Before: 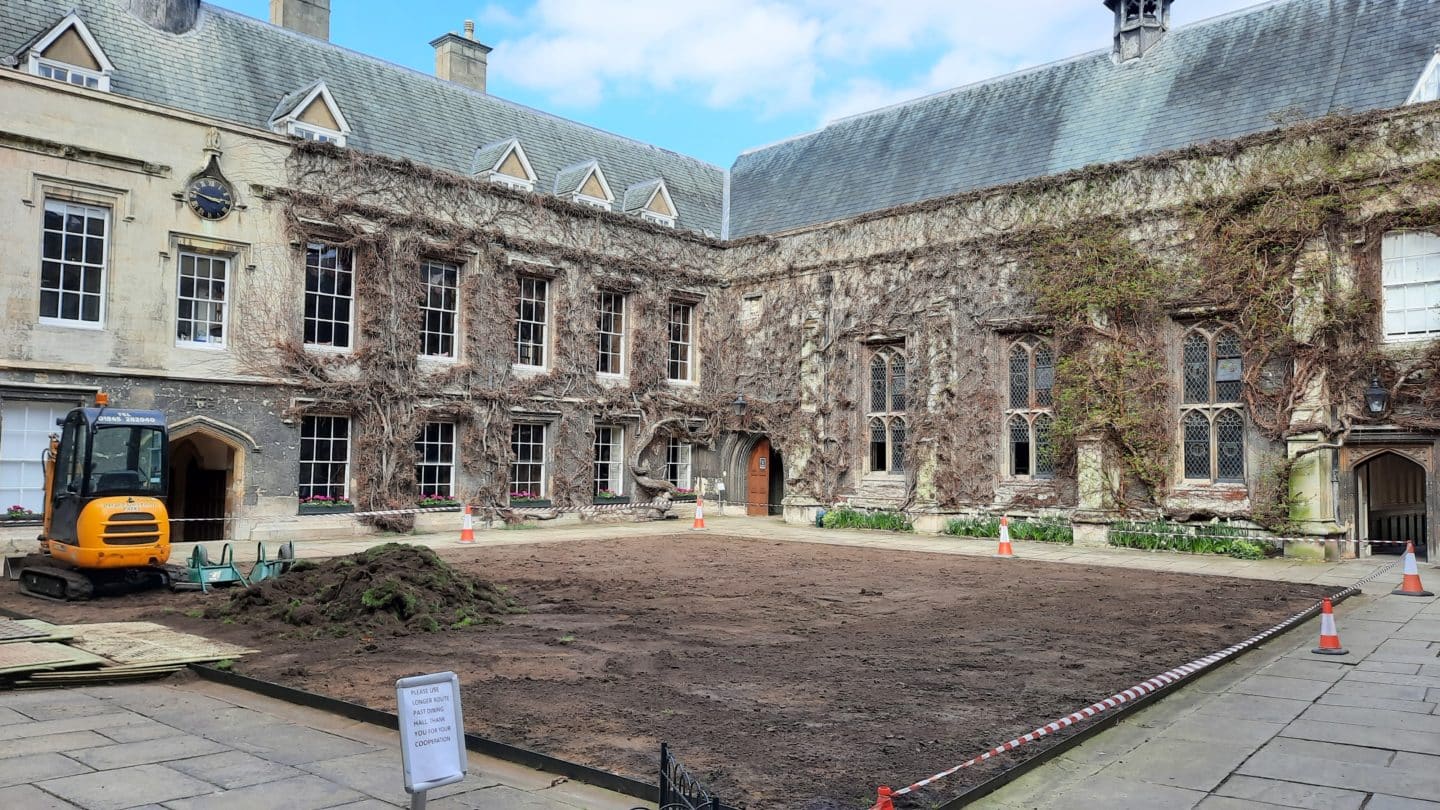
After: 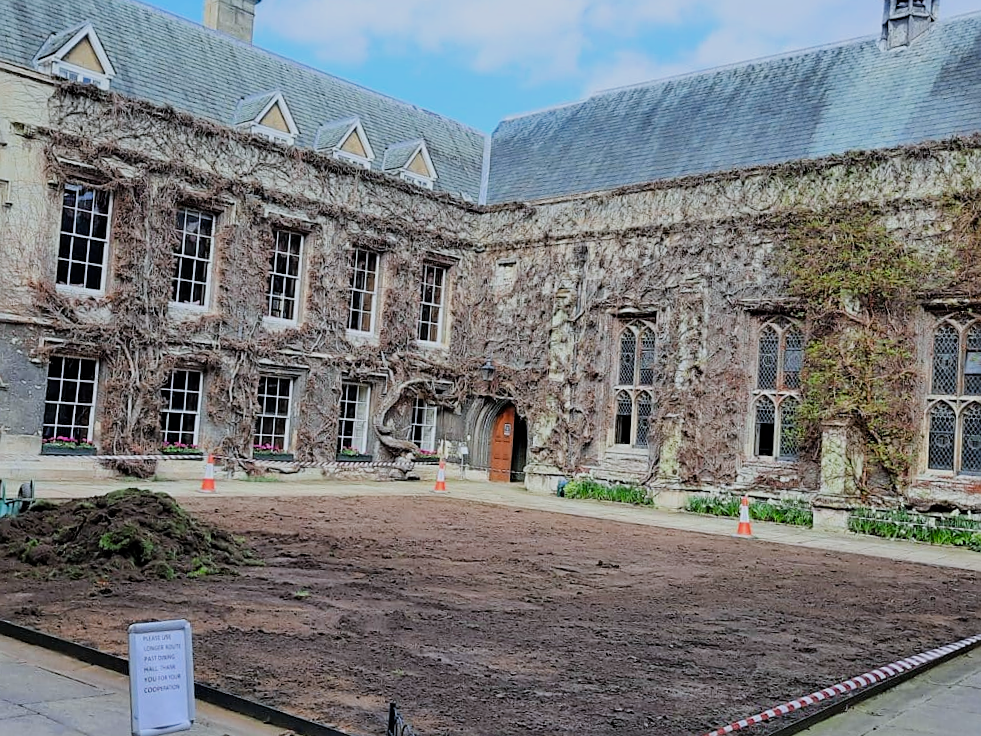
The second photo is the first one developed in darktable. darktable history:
sharpen: on, module defaults
white balance: red 0.967, blue 1.049
color correction: saturation 1.32
filmic rgb: black relative exposure -7.65 EV, white relative exposure 4.56 EV, hardness 3.61
crop and rotate: angle -3.27°, left 14.277%, top 0.028%, right 10.766%, bottom 0.028%
